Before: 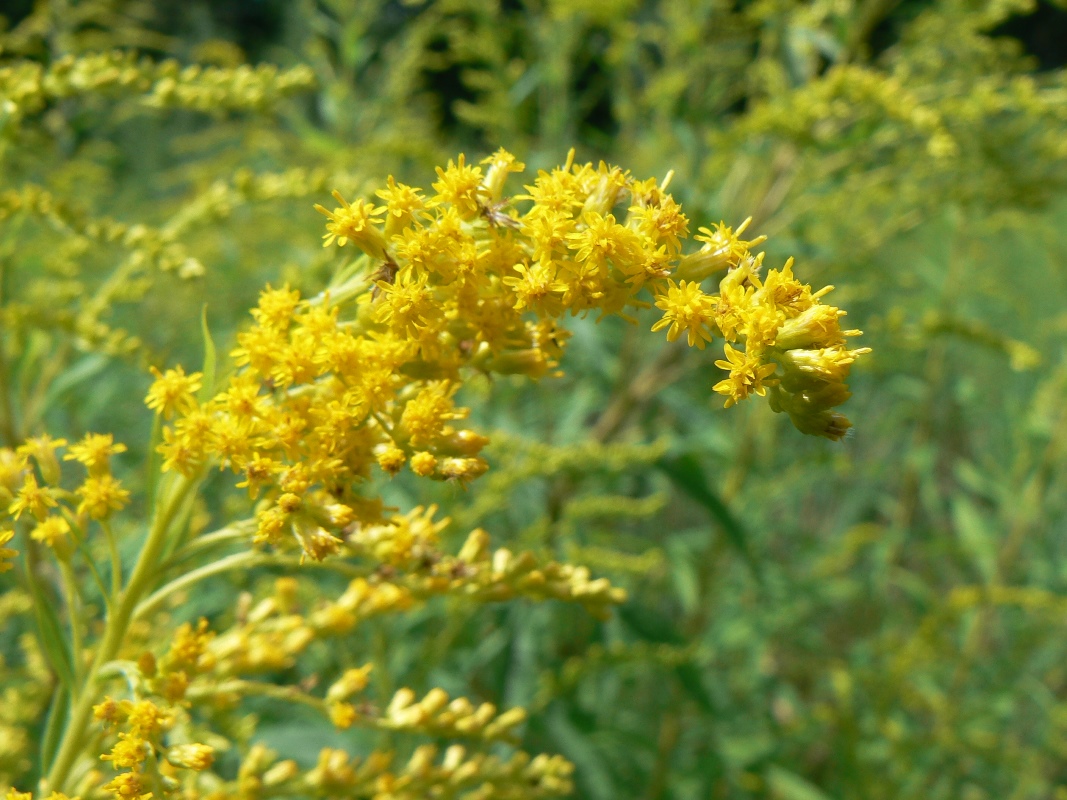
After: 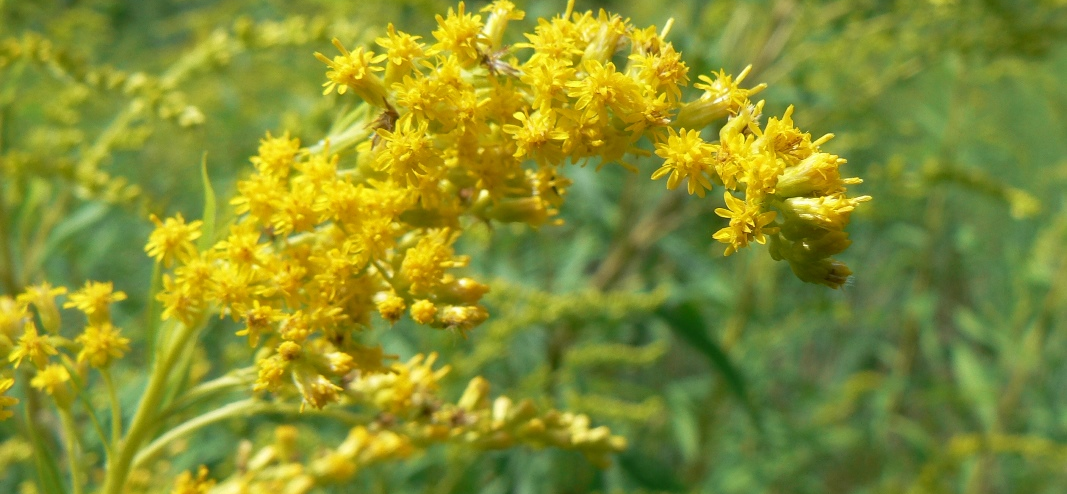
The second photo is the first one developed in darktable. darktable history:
crop: top 19.1%, bottom 19.096%
